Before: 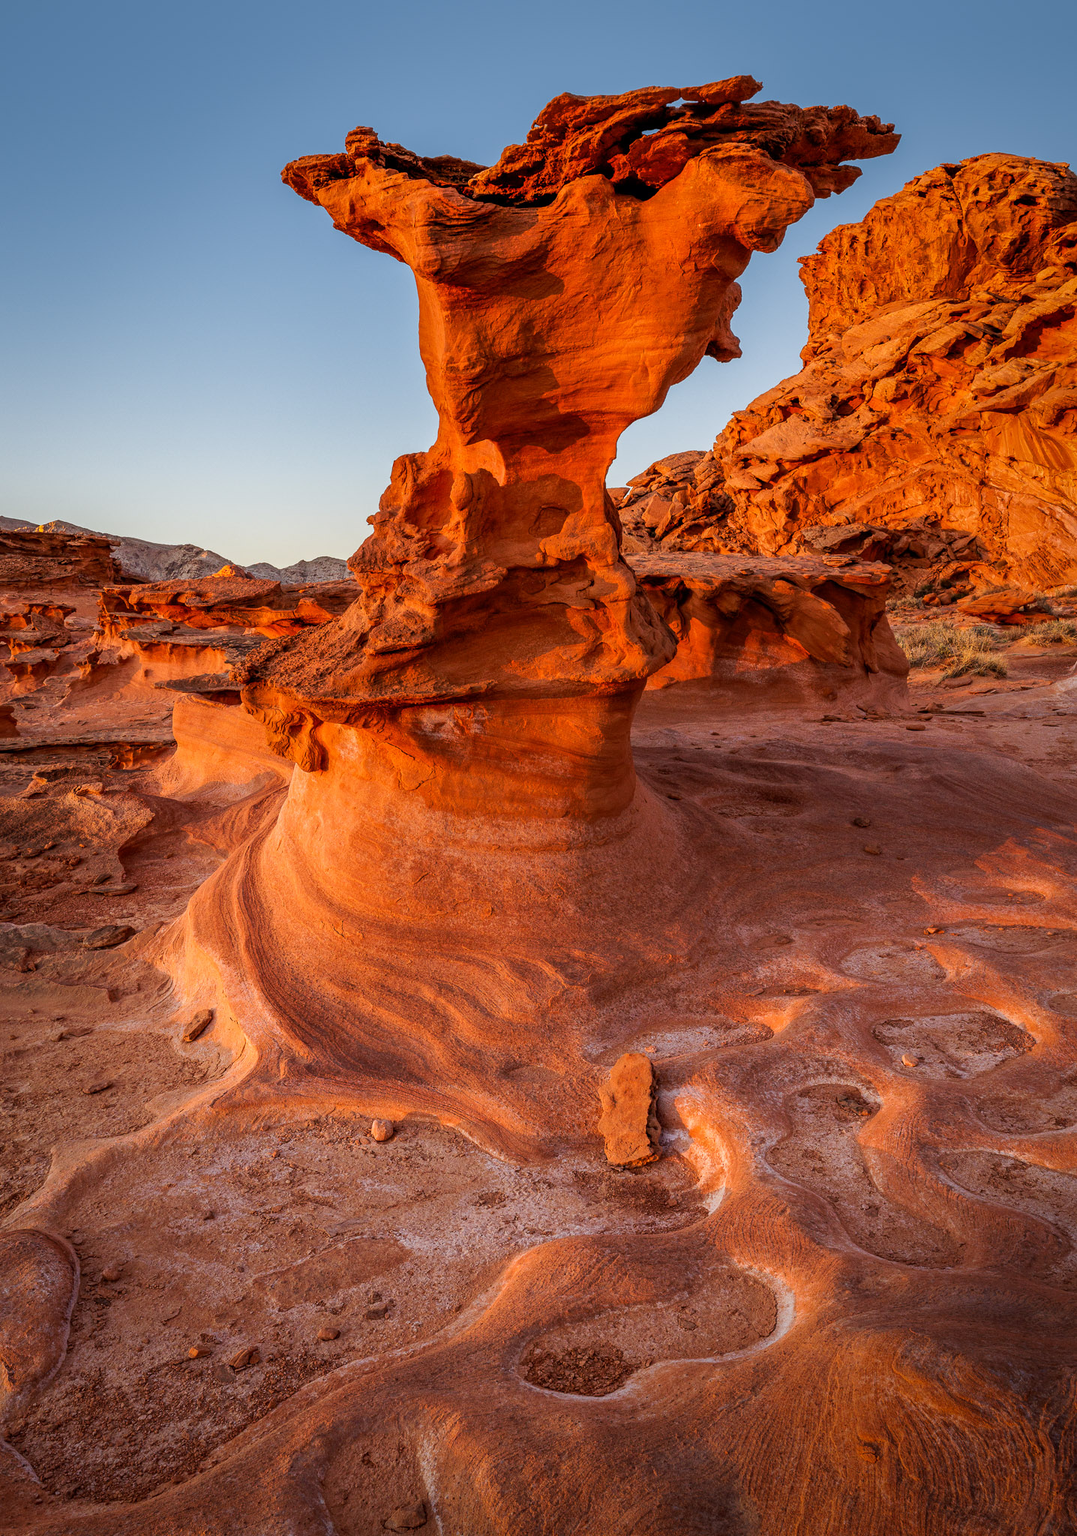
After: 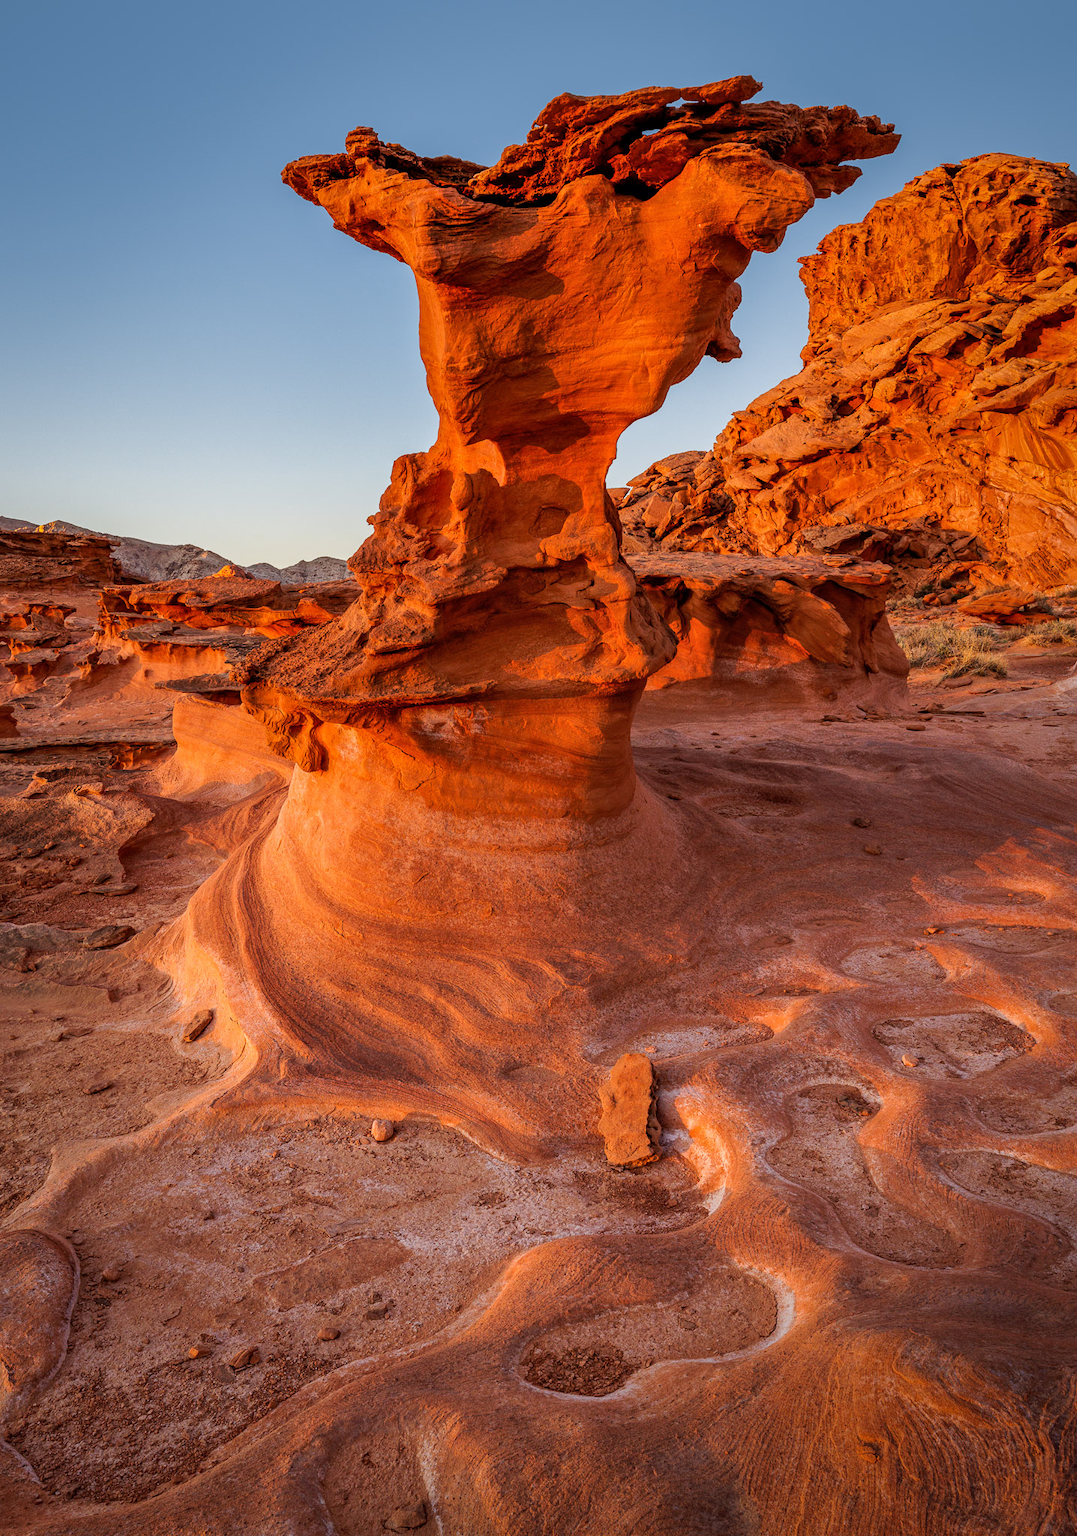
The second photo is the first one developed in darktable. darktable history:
shadows and highlights: shadows 37.47, highlights -27.73, soften with gaussian
